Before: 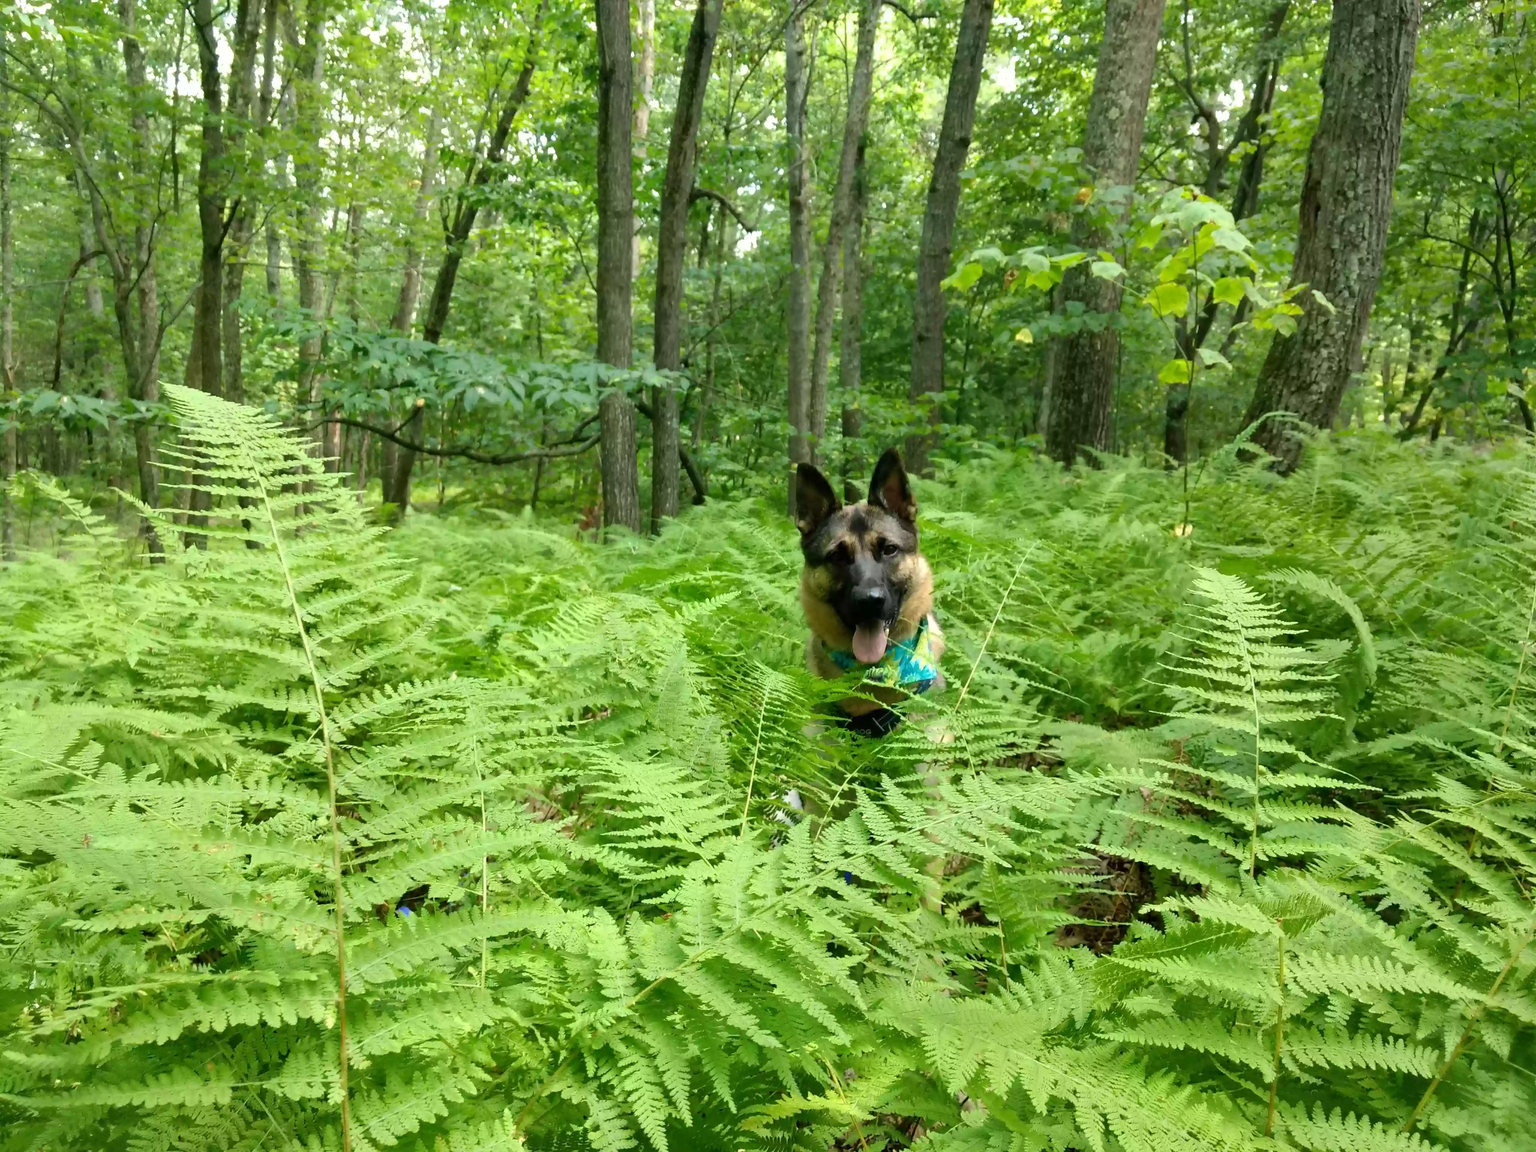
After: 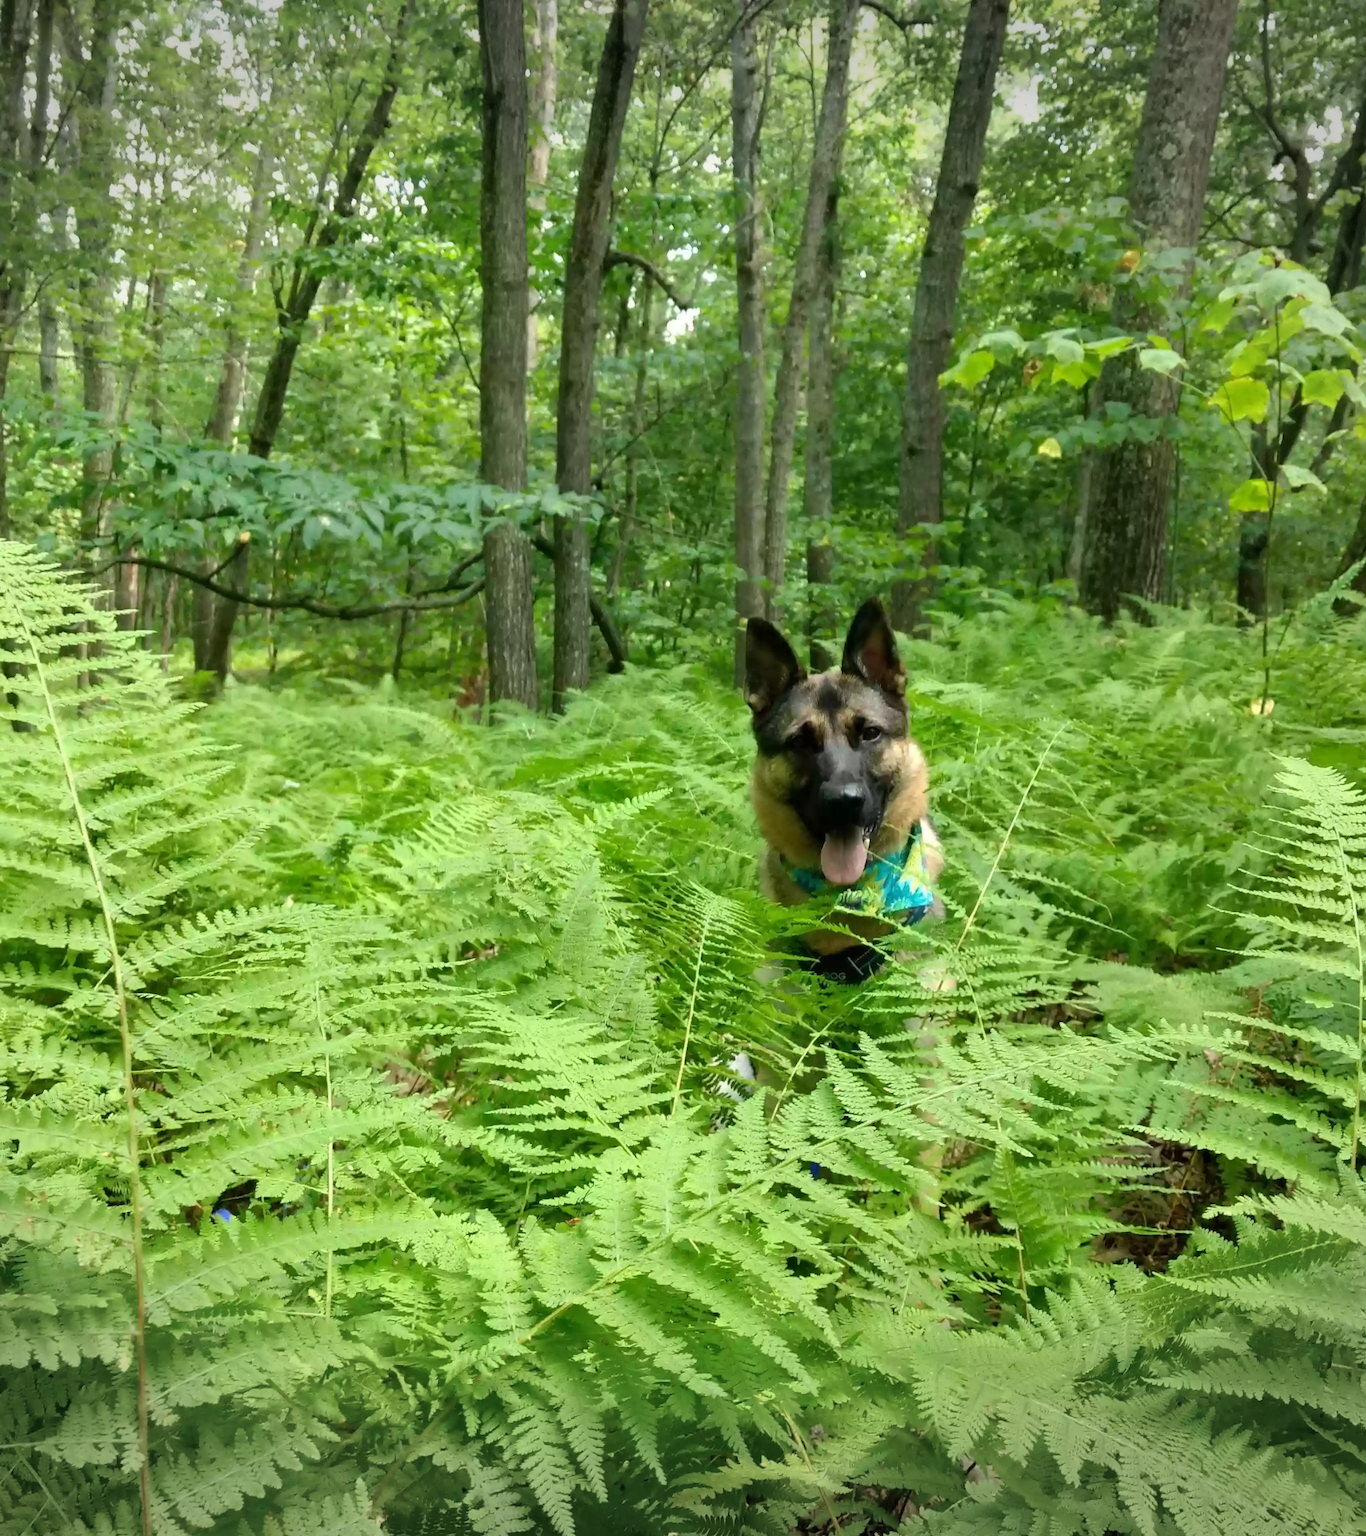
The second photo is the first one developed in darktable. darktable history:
crop and rotate: left 15.446%, right 17.836%
vignetting: fall-off start 100%, brightness -0.406, saturation -0.3, width/height ratio 1.324, dithering 8-bit output, unbound false
